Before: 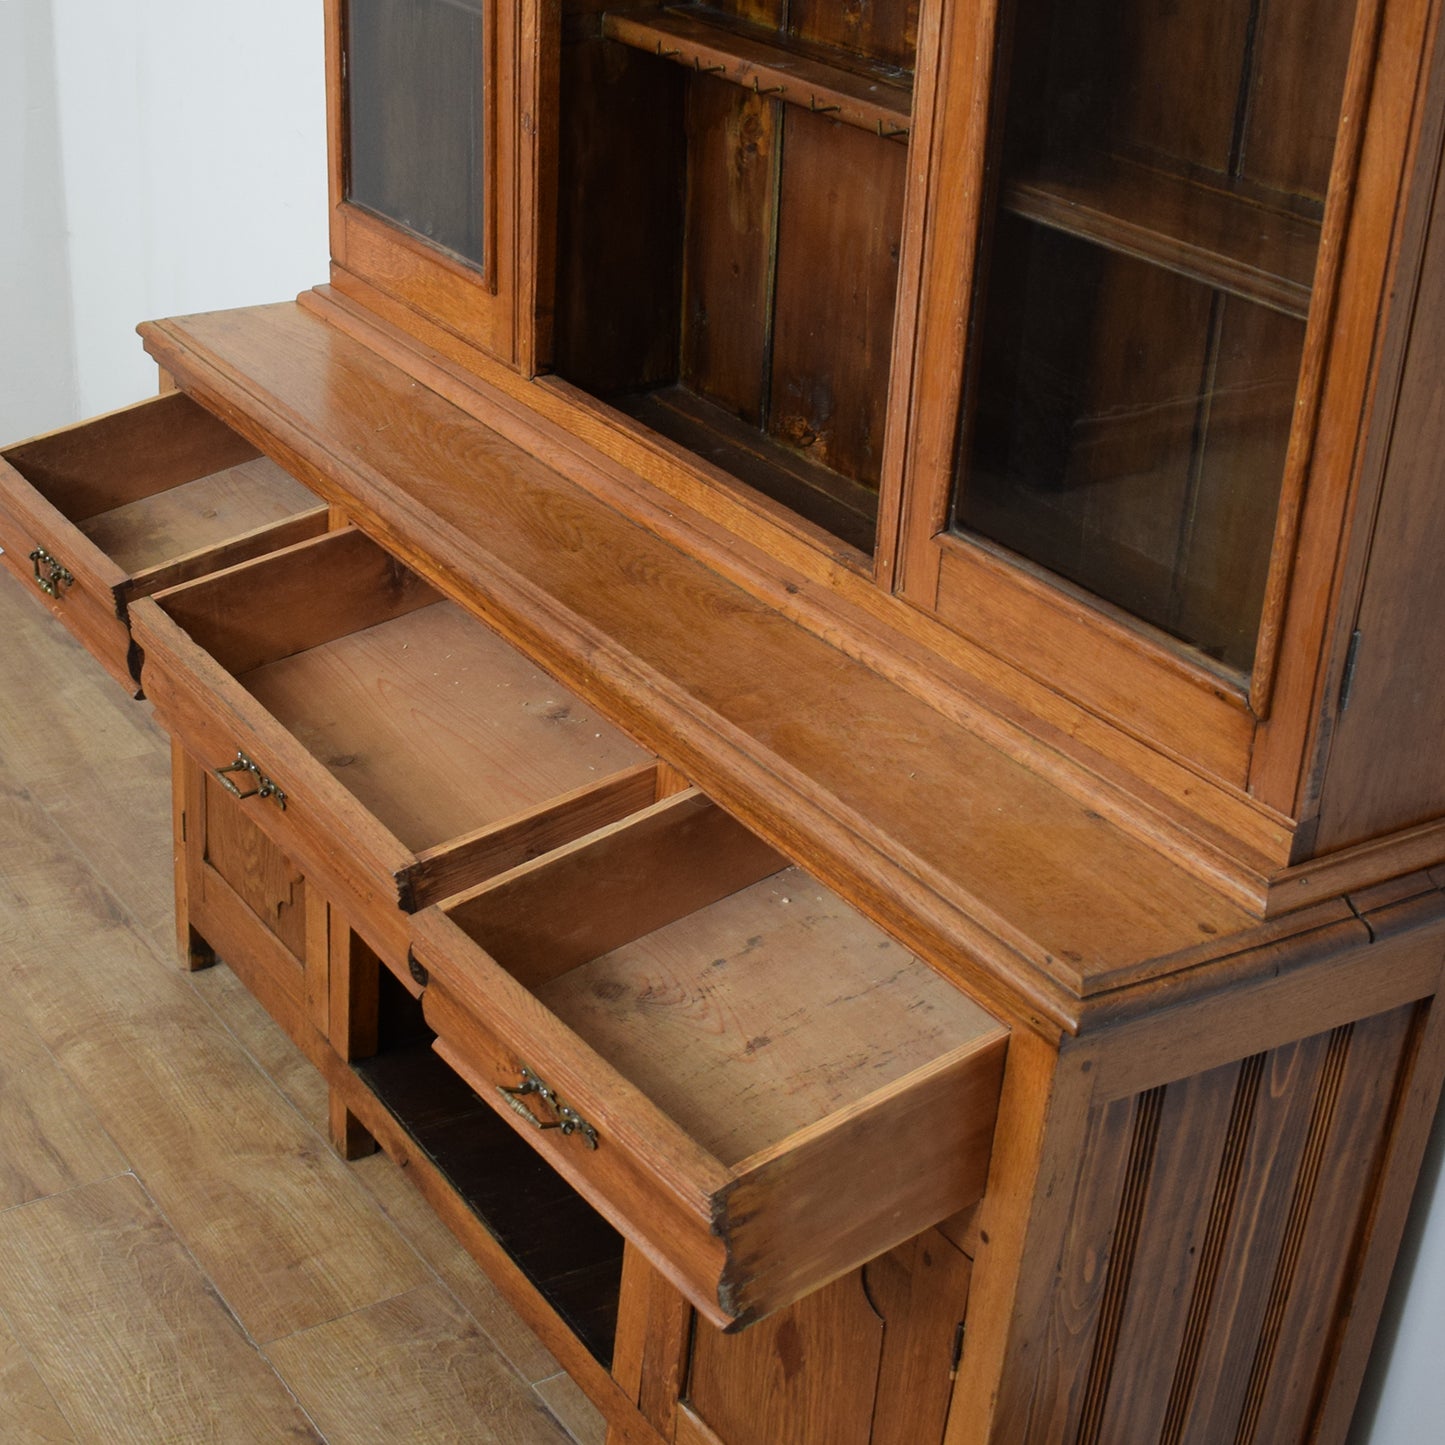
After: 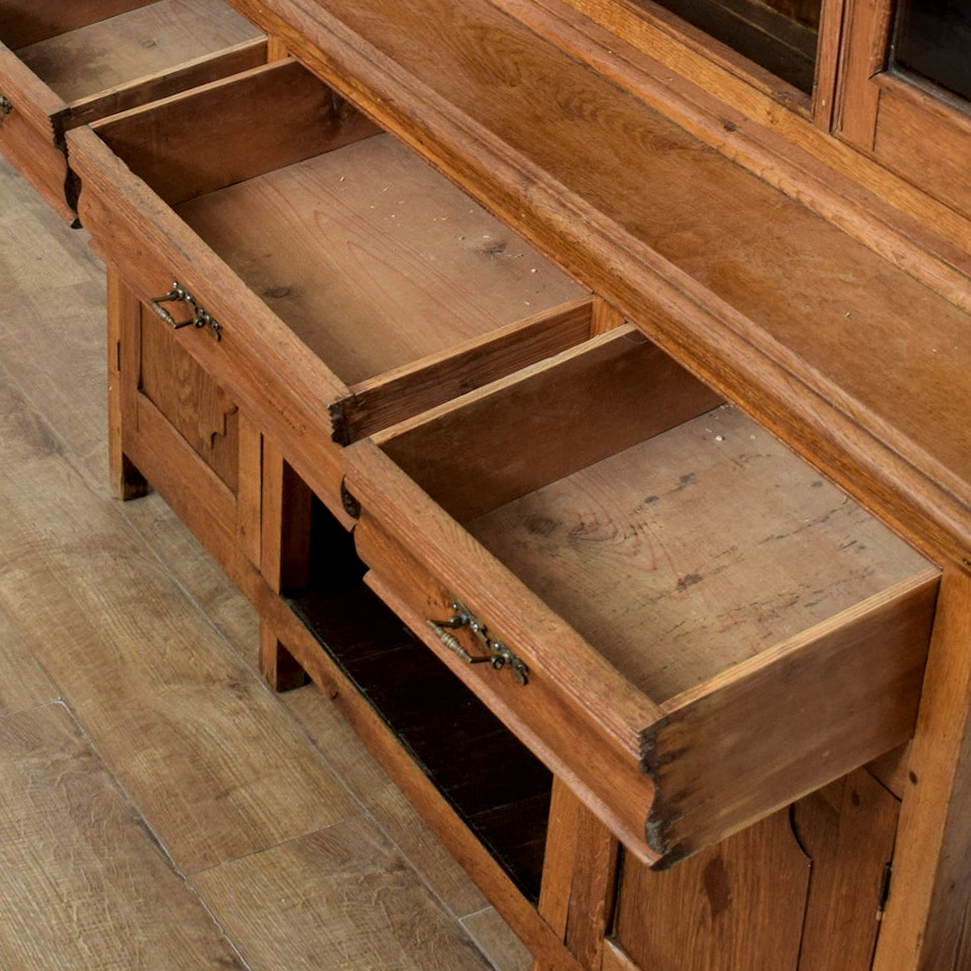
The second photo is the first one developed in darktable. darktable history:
crop and rotate: angle -0.82°, left 3.85%, top 31.828%, right 27.992%
local contrast: detail 130%
